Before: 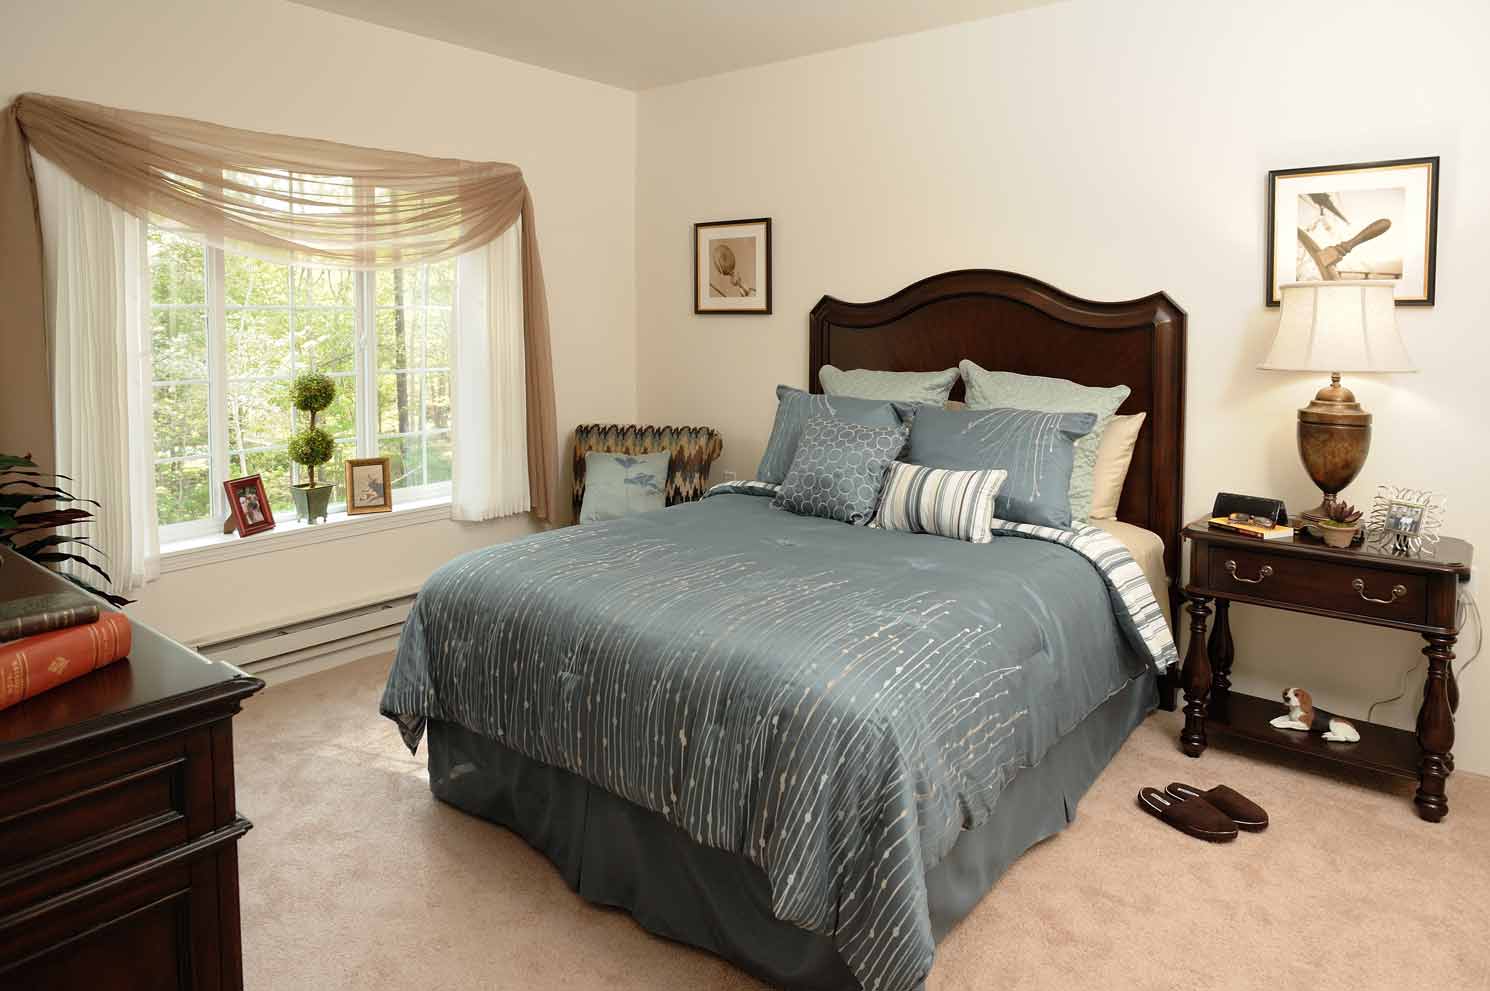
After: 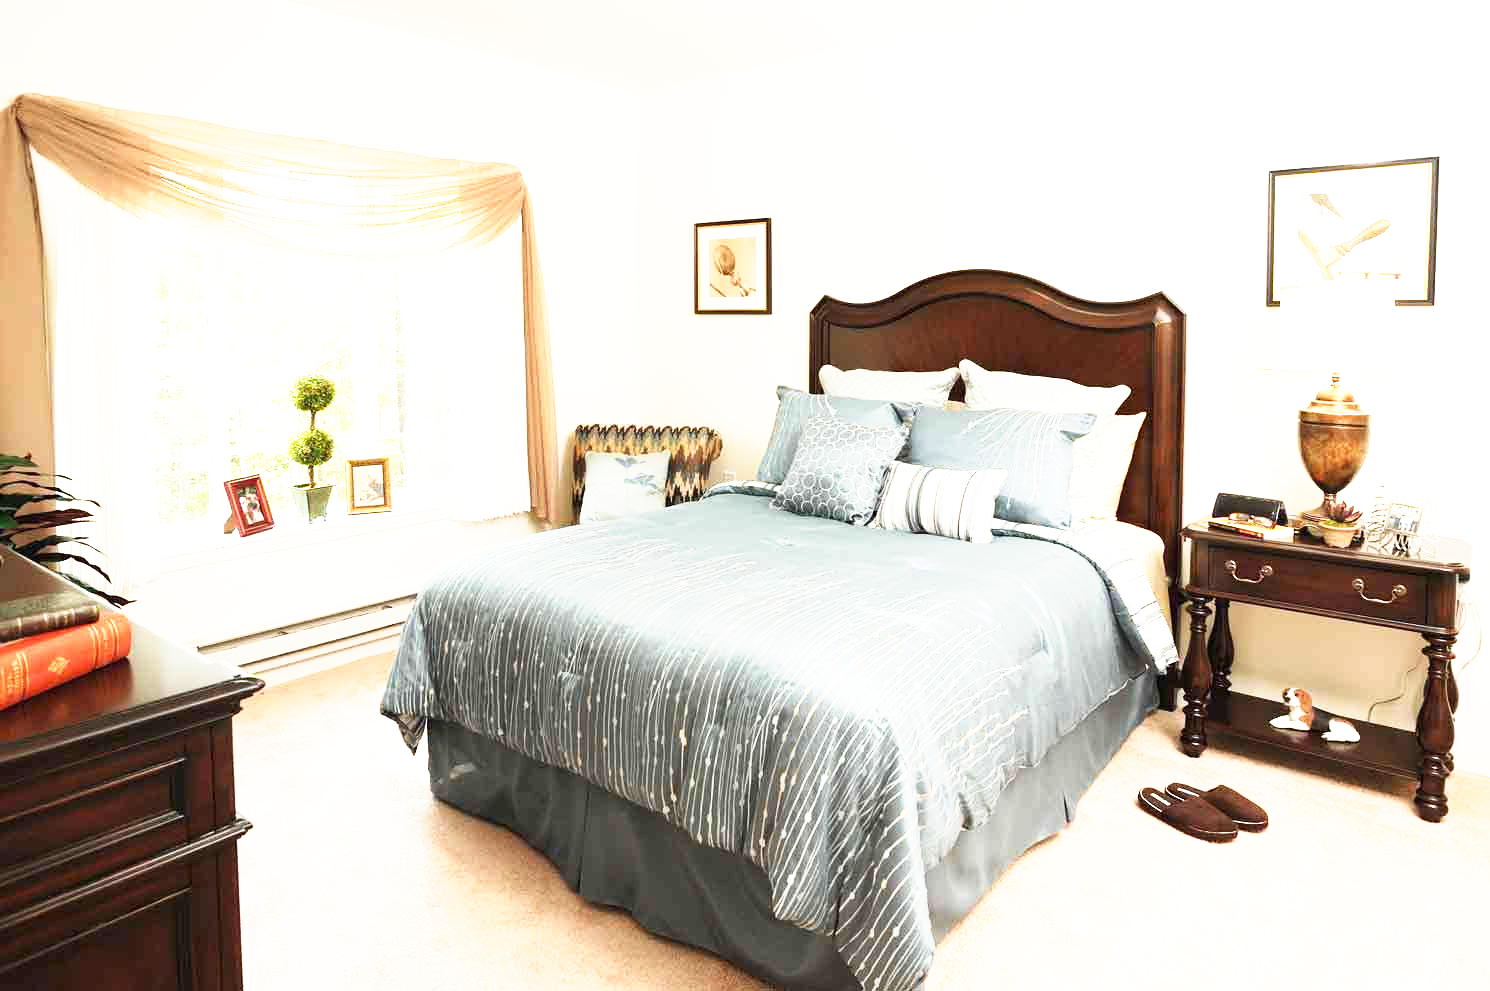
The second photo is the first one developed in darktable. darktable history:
base curve: curves: ch0 [(0, 0) (0.495, 0.917) (1, 1)], preserve colors none
exposure: black level correction 0, exposure 0.9 EV, compensate highlight preservation false
